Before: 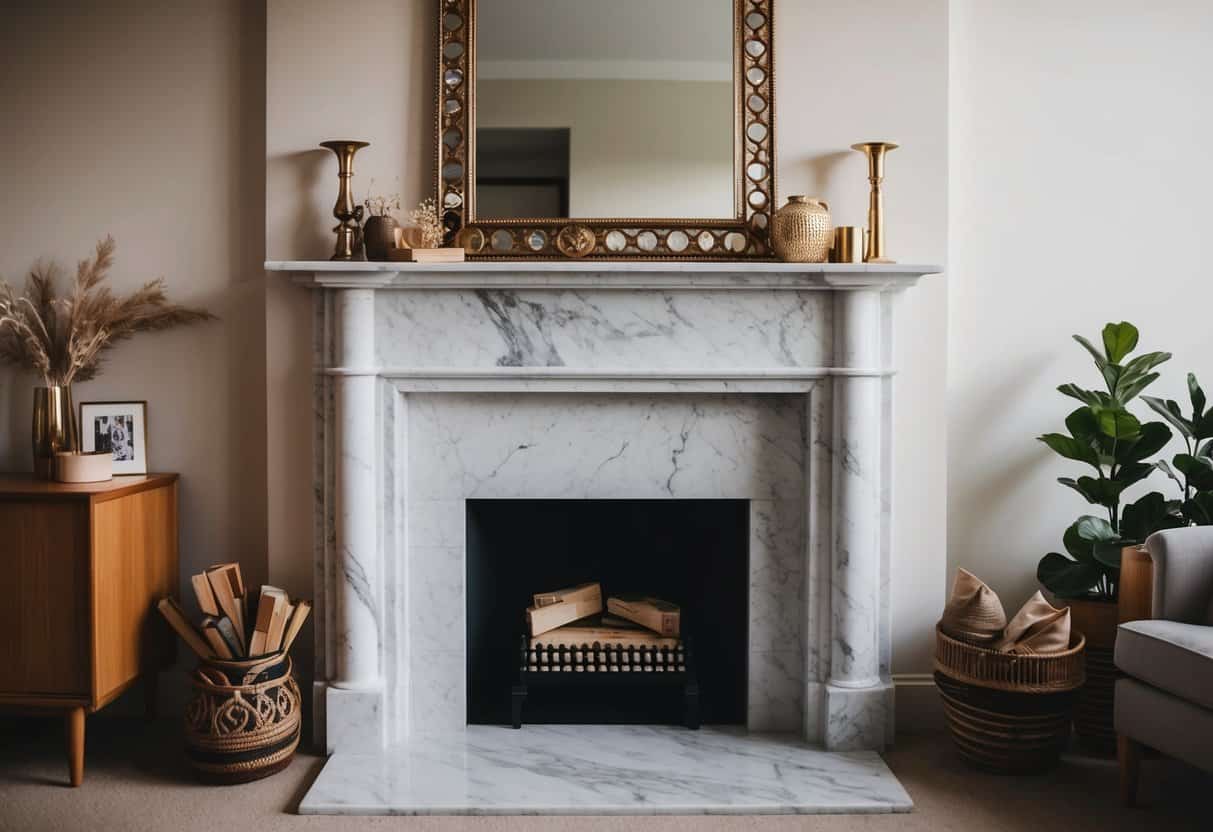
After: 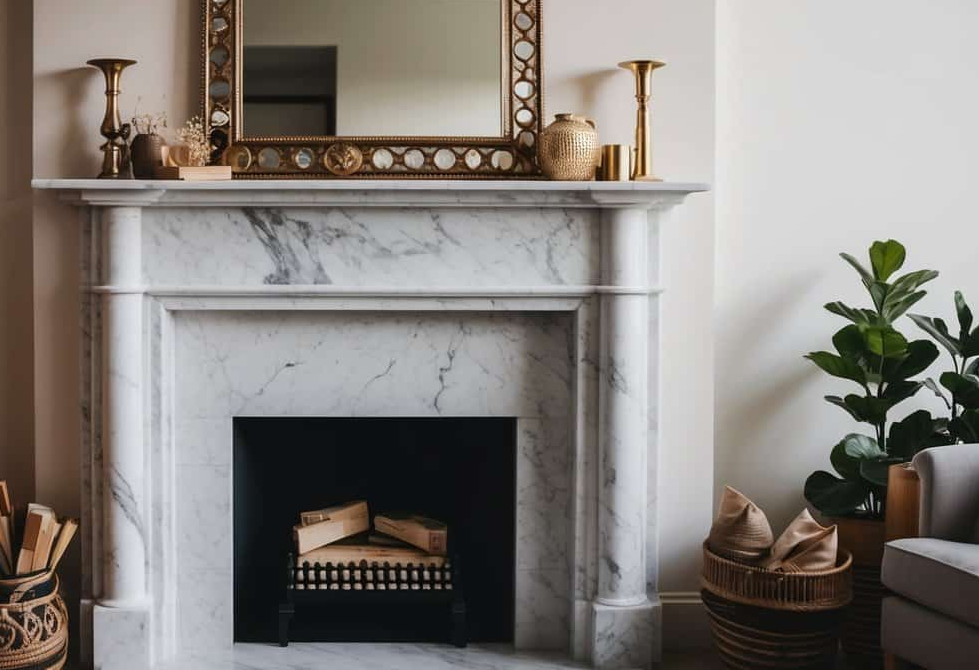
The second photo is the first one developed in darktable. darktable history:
crop: left 19.257%, top 9.888%, right 0%, bottom 9.561%
